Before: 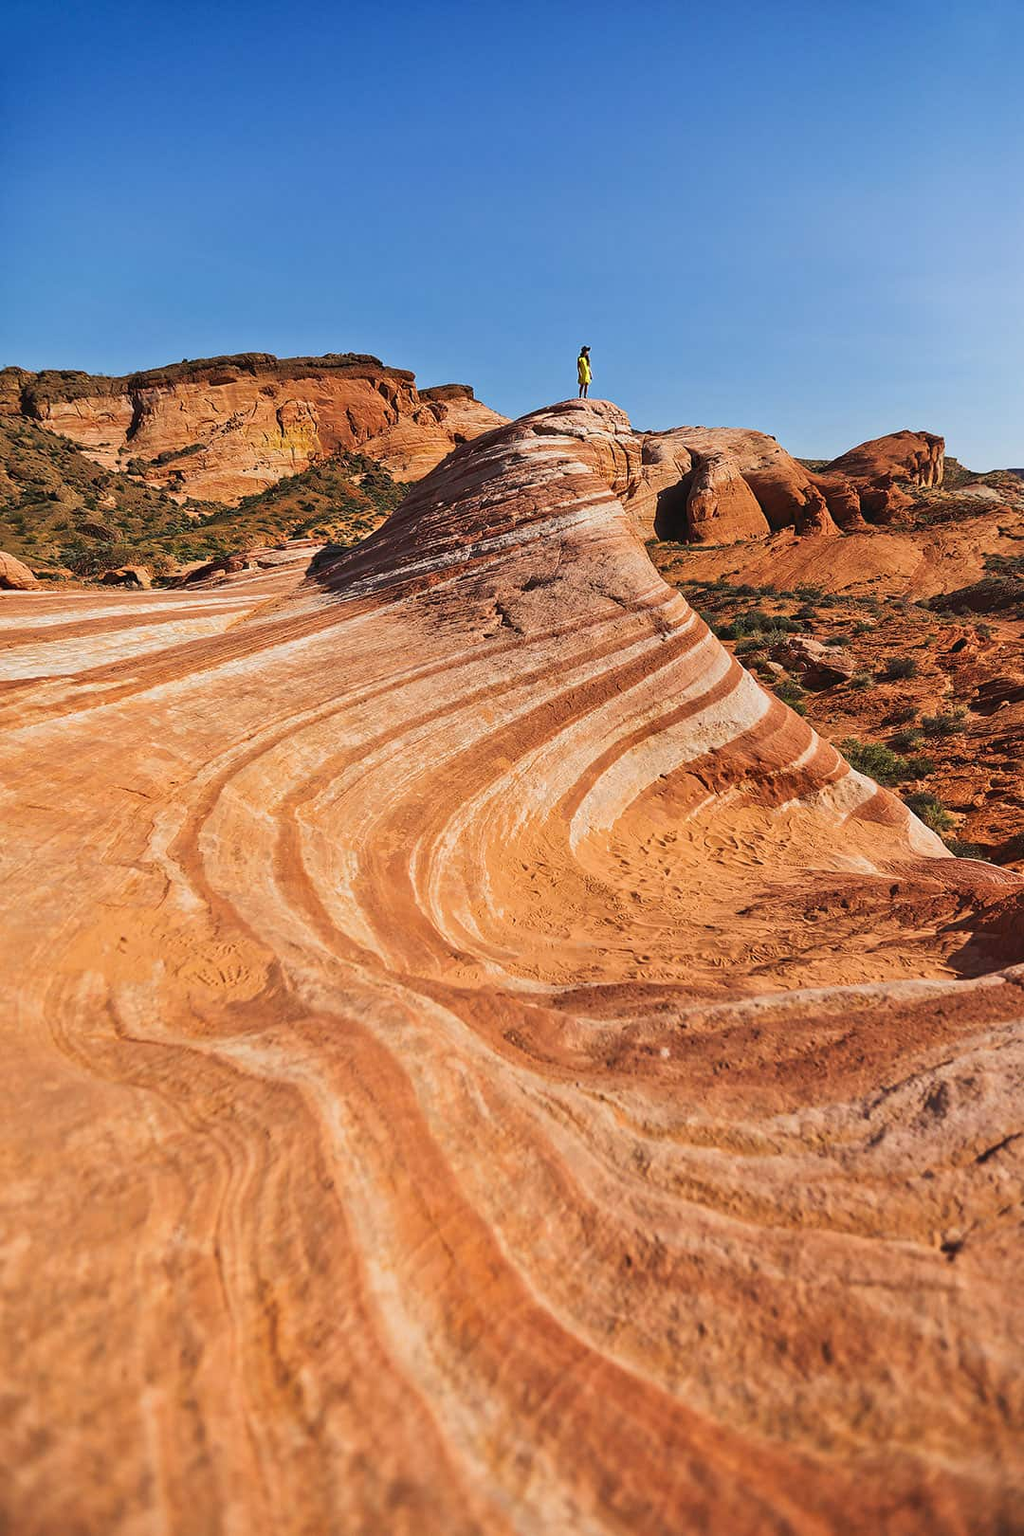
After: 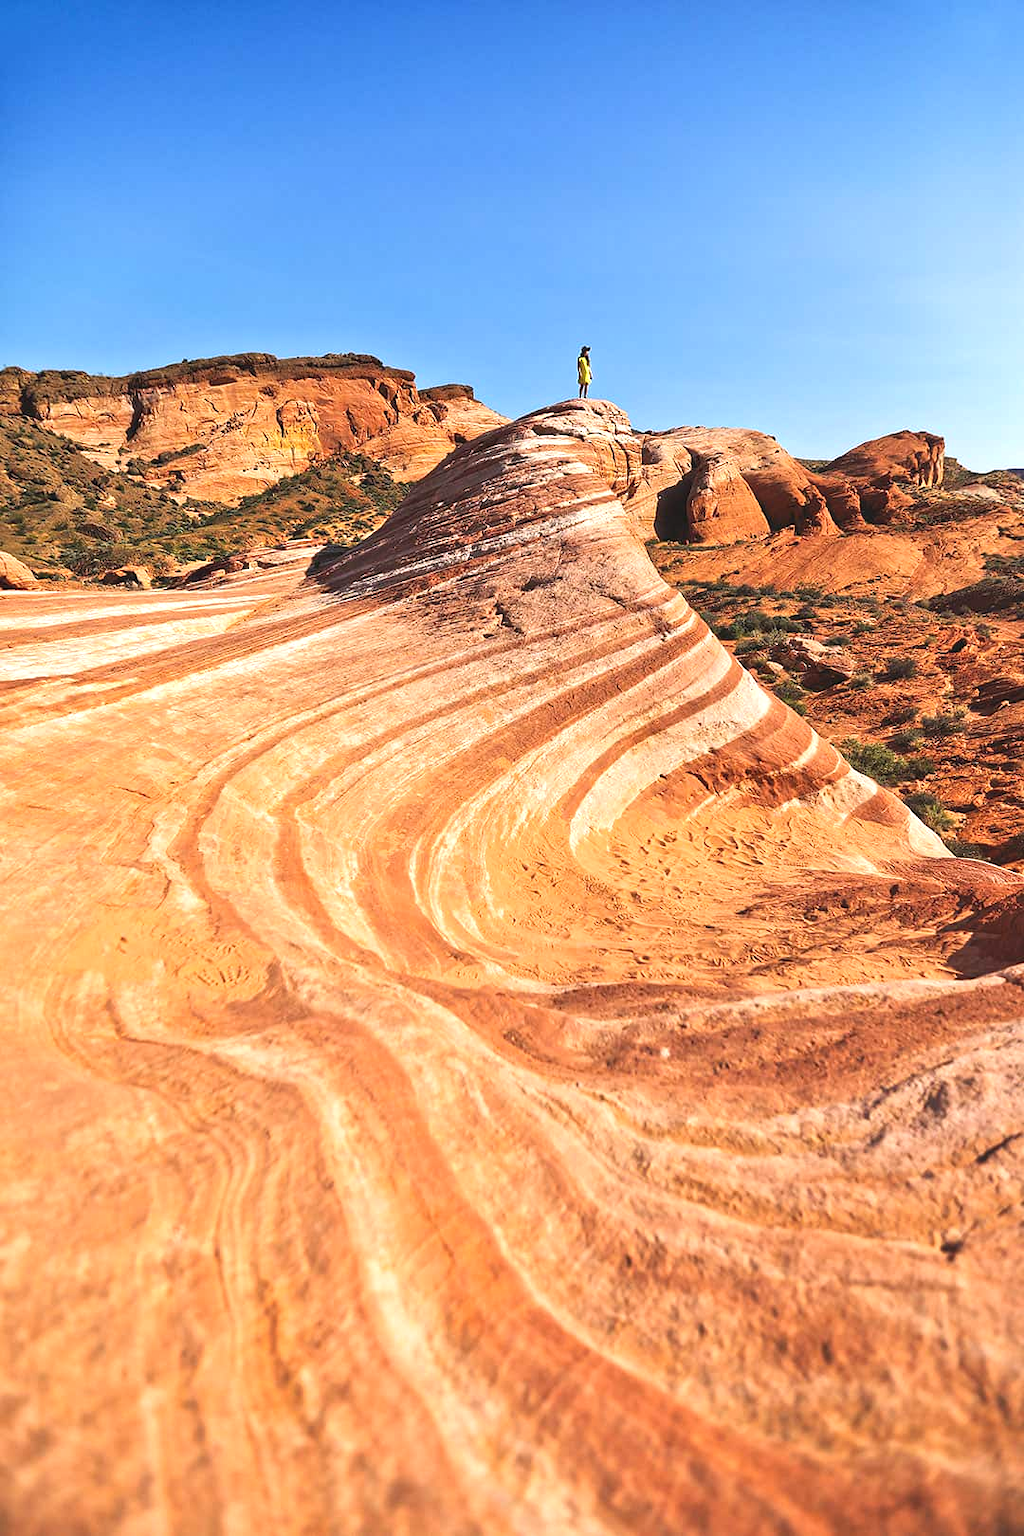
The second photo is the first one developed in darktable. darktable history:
exposure: black level correction -0.002, exposure 0.708 EV, compensate exposure bias true, compensate highlight preservation false
tone equalizer: on, module defaults
